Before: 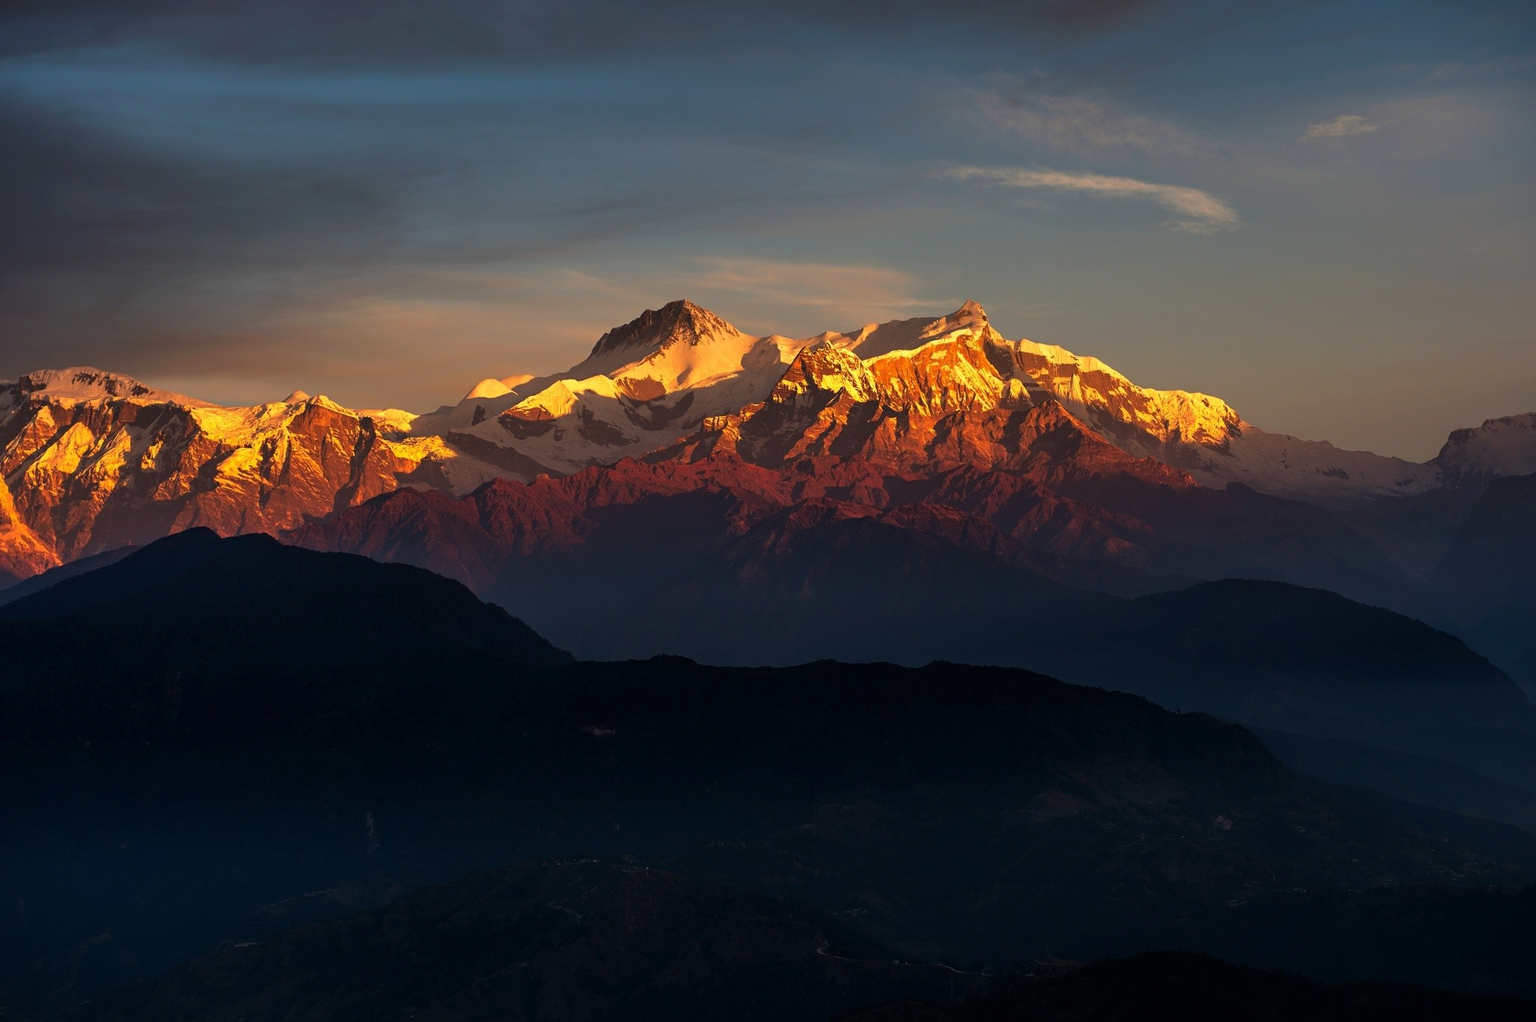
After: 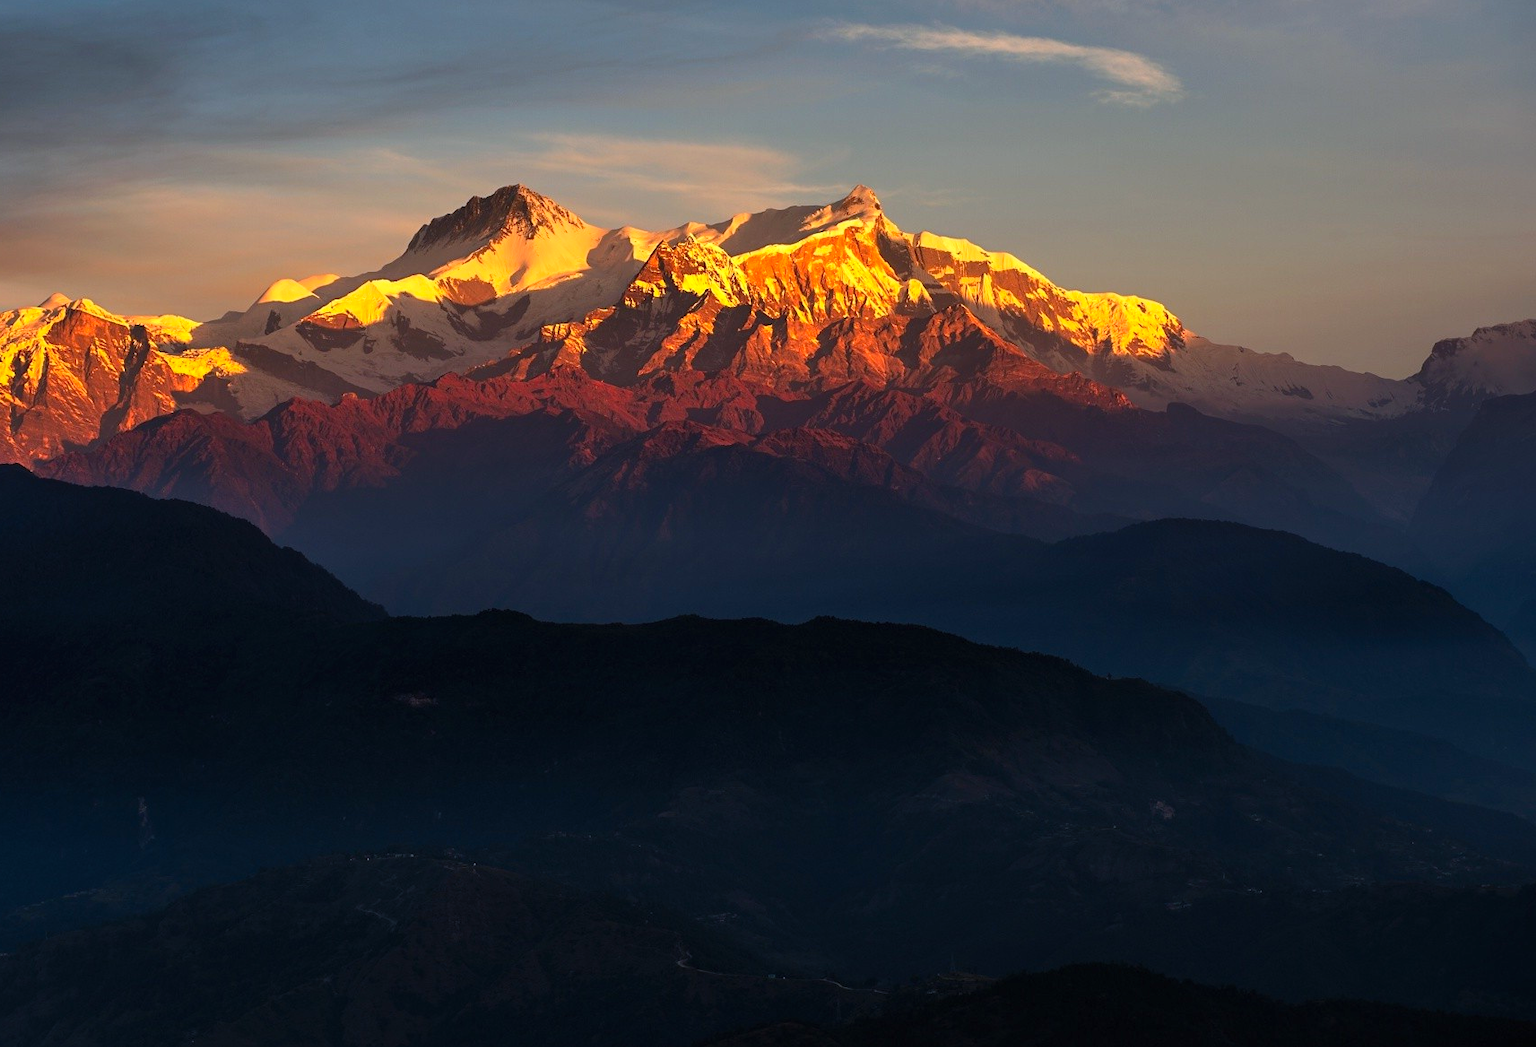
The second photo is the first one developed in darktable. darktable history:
crop: left 16.315%, top 14.246%
contrast brightness saturation: contrast 0.2, brightness 0.16, saturation 0.22
white balance: red 0.98, blue 1.034
